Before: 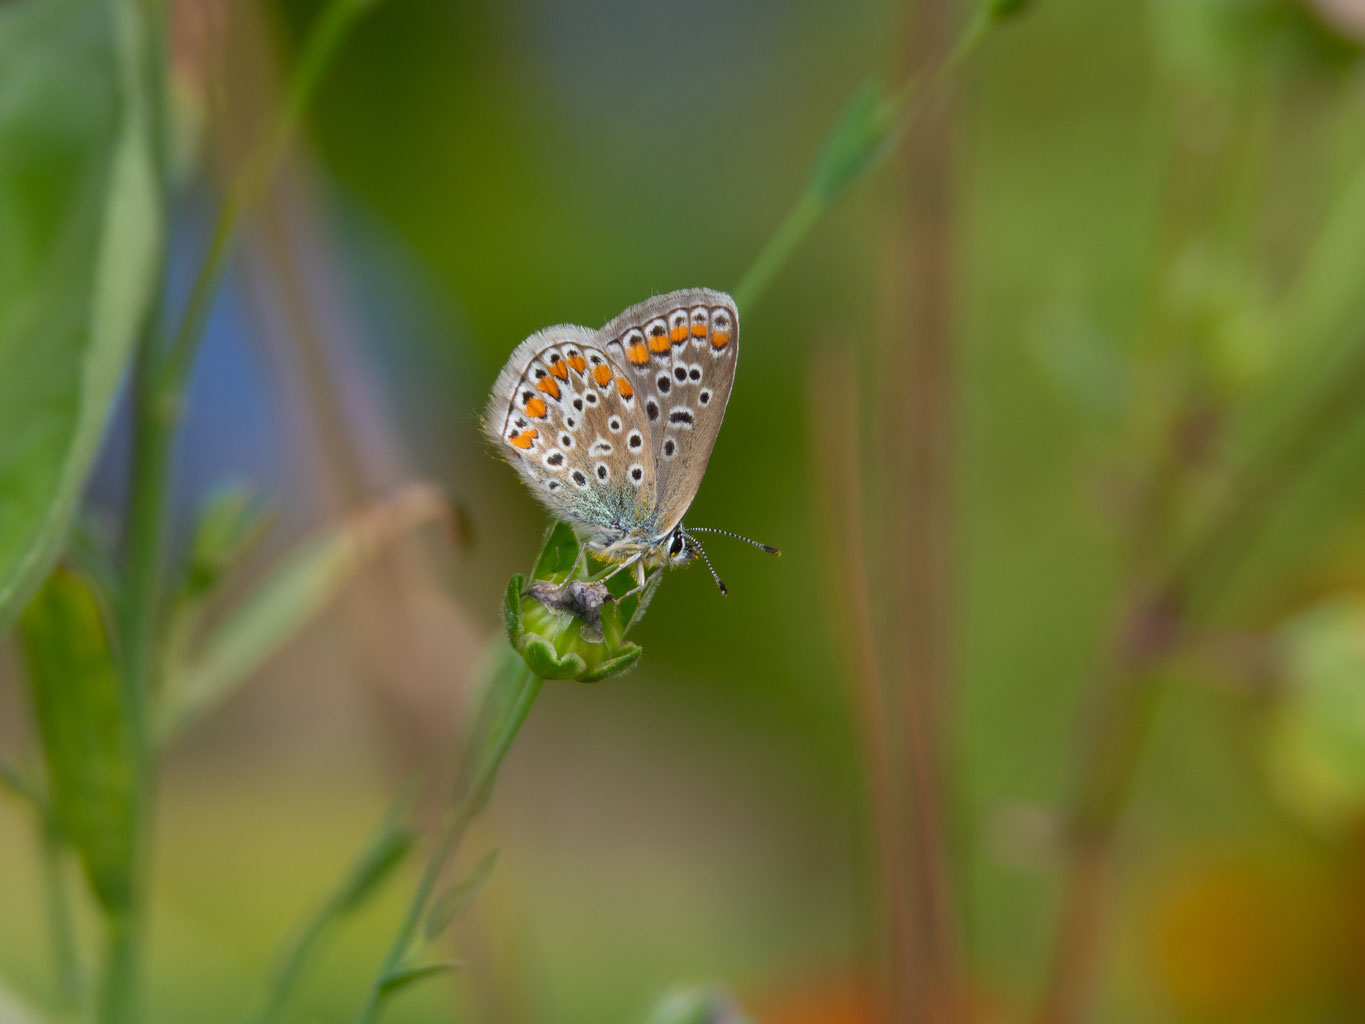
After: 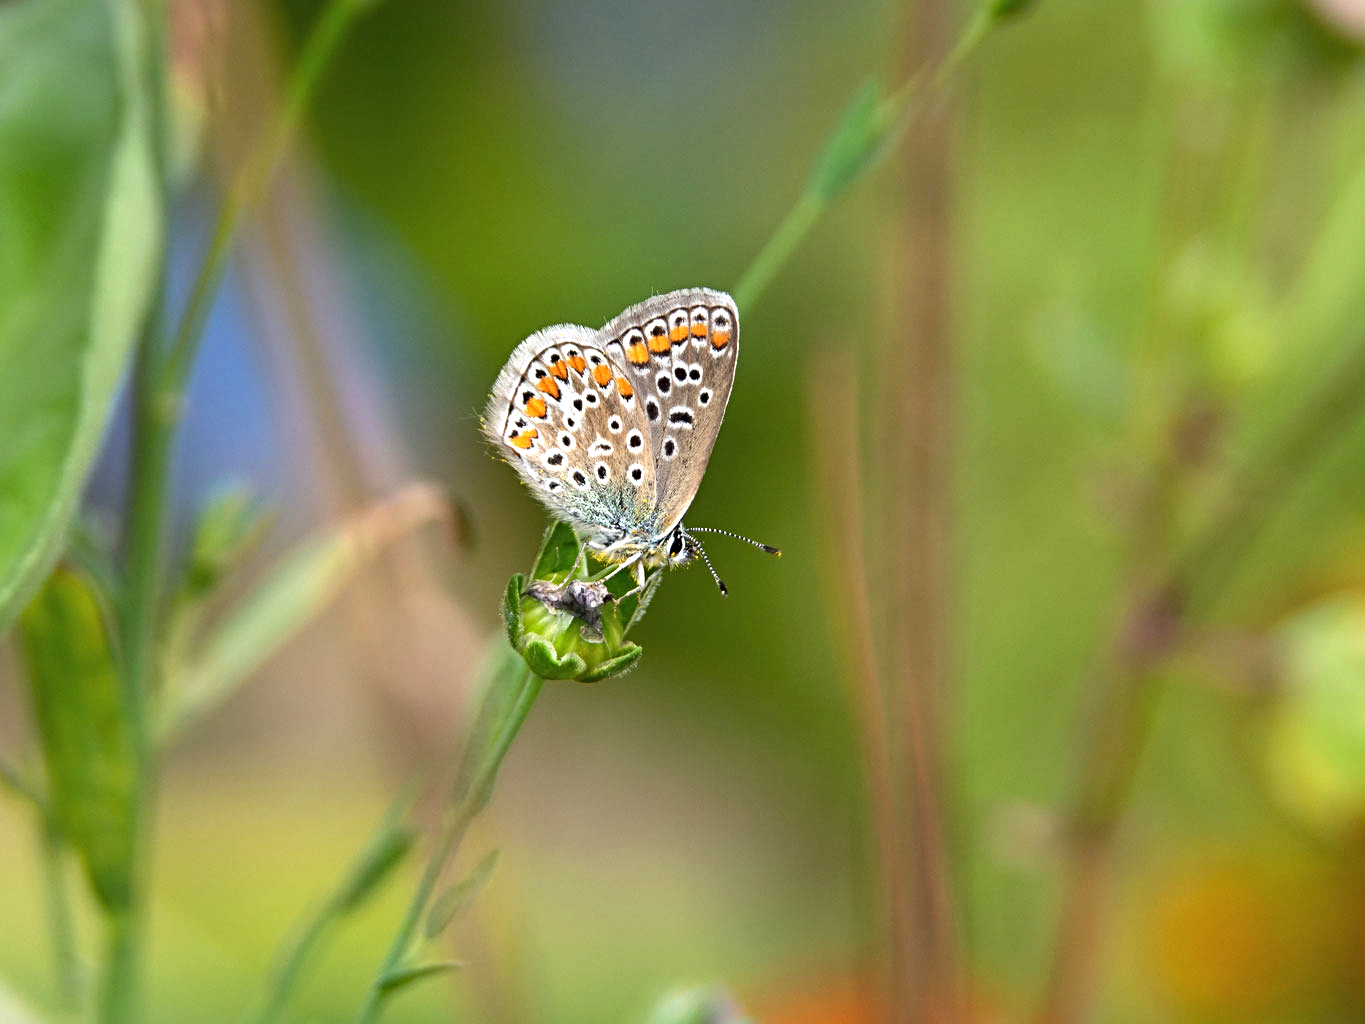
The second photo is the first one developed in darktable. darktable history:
tone equalizer: -8 EV -0.38 EV, -7 EV -0.406 EV, -6 EV -0.352 EV, -5 EV -0.252 EV, -3 EV 0.251 EV, -2 EV 0.359 EV, -1 EV 0.391 EV, +0 EV 0.405 EV, edges refinement/feathering 500, mask exposure compensation -1.57 EV, preserve details no
sharpen: radius 3.974
exposure: black level correction -0.002, exposure 0.535 EV, compensate highlight preservation false
